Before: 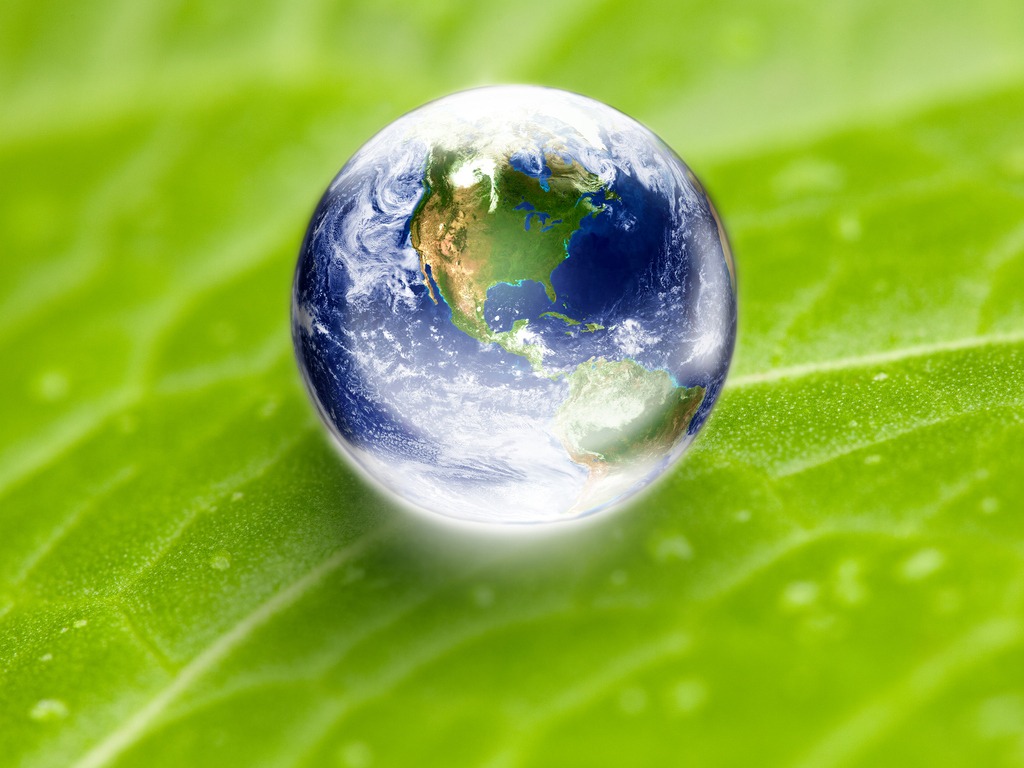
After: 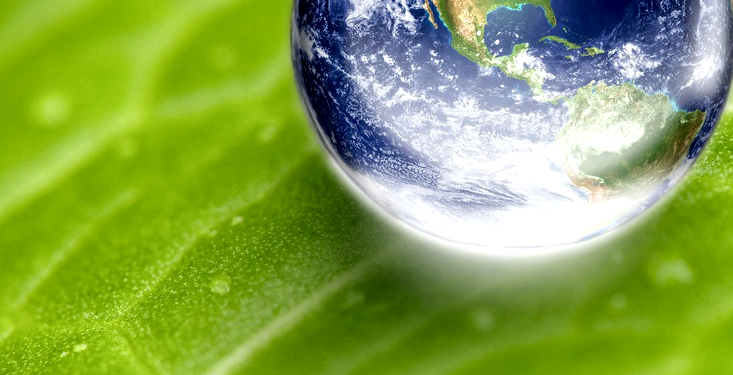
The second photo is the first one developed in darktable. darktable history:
crop: top 36.026%, right 28.377%, bottom 15.135%
local contrast: detail 150%
